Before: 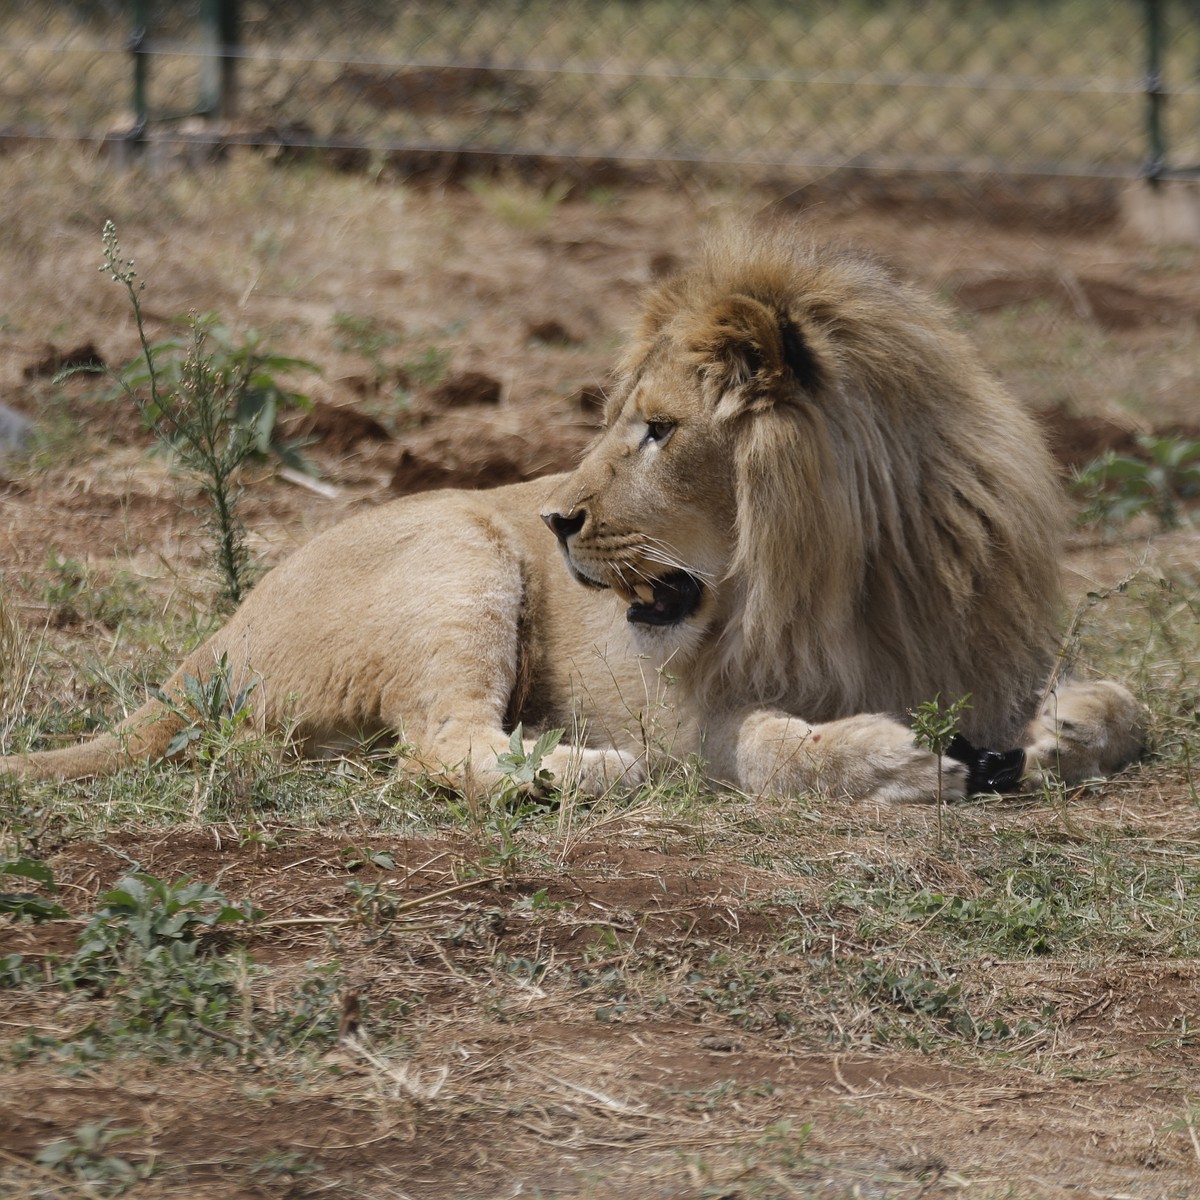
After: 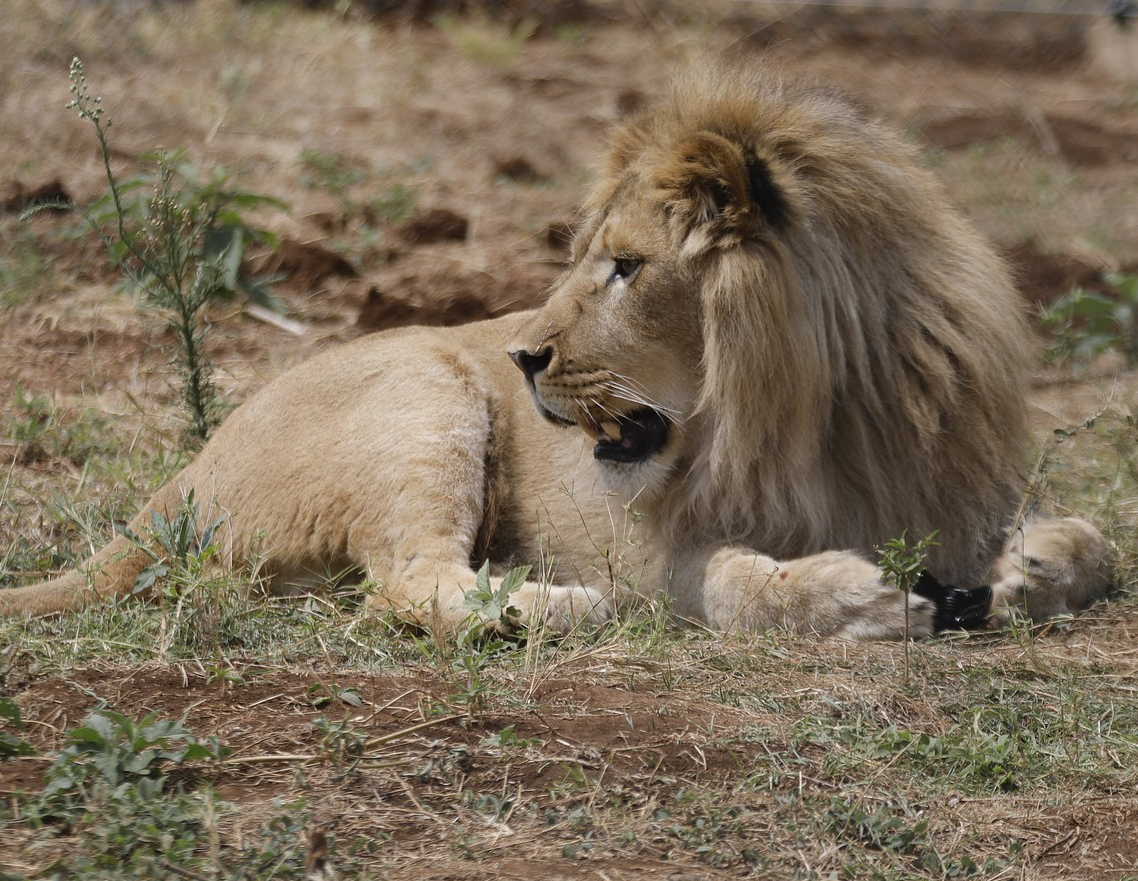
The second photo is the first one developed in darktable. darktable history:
crop and rotate: left 2.832%, top 13.598%, right 2.256%, bottom 12.903%
